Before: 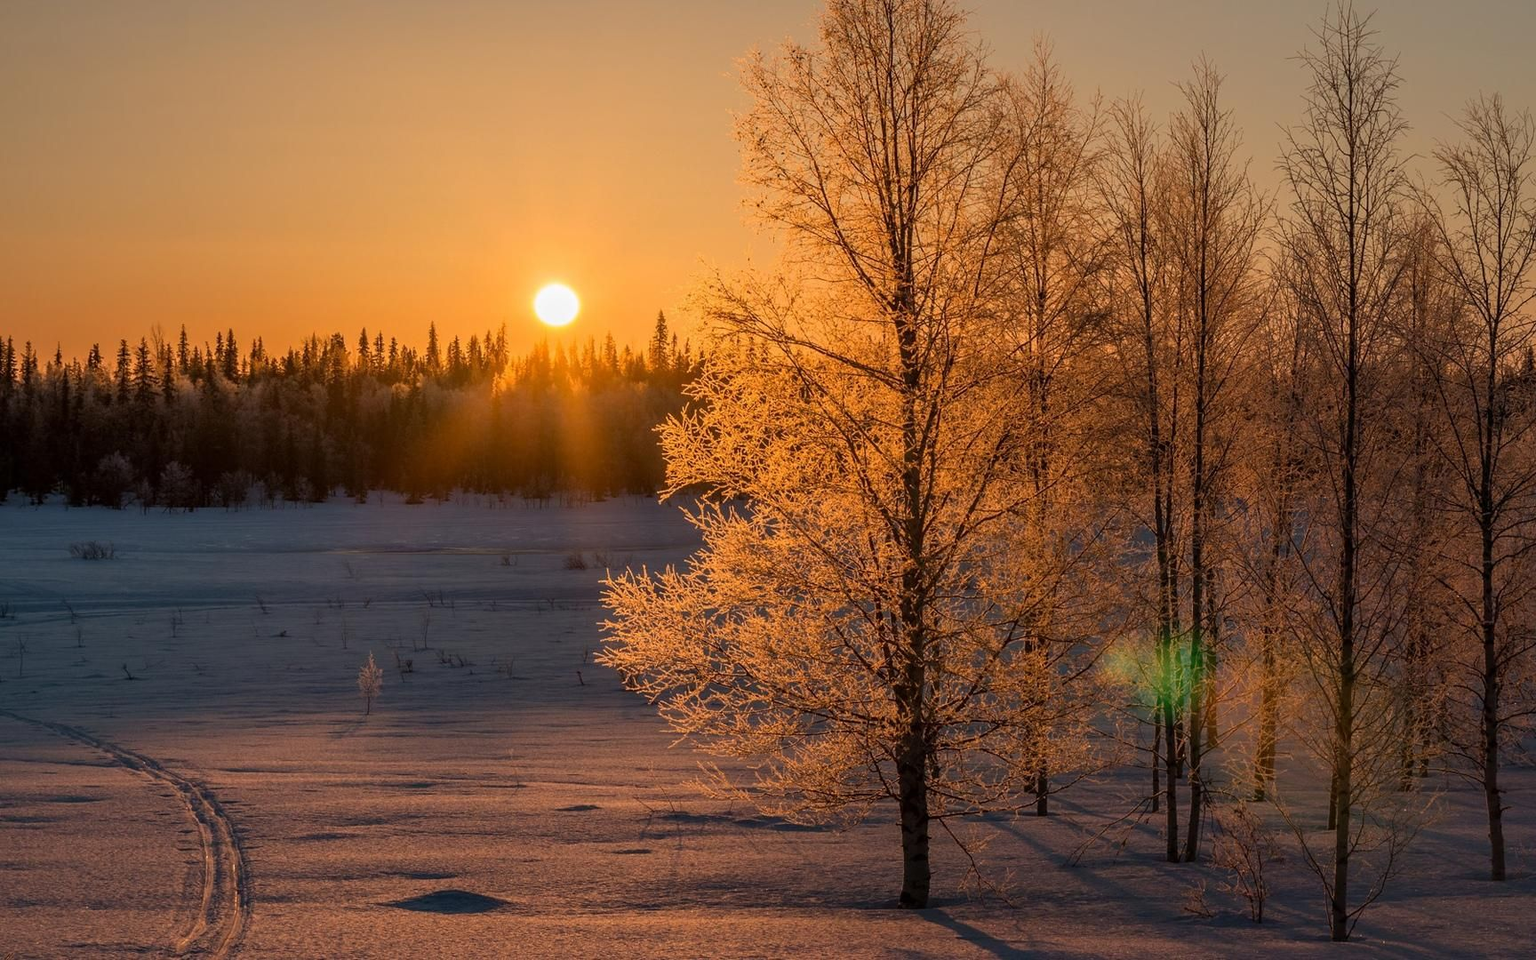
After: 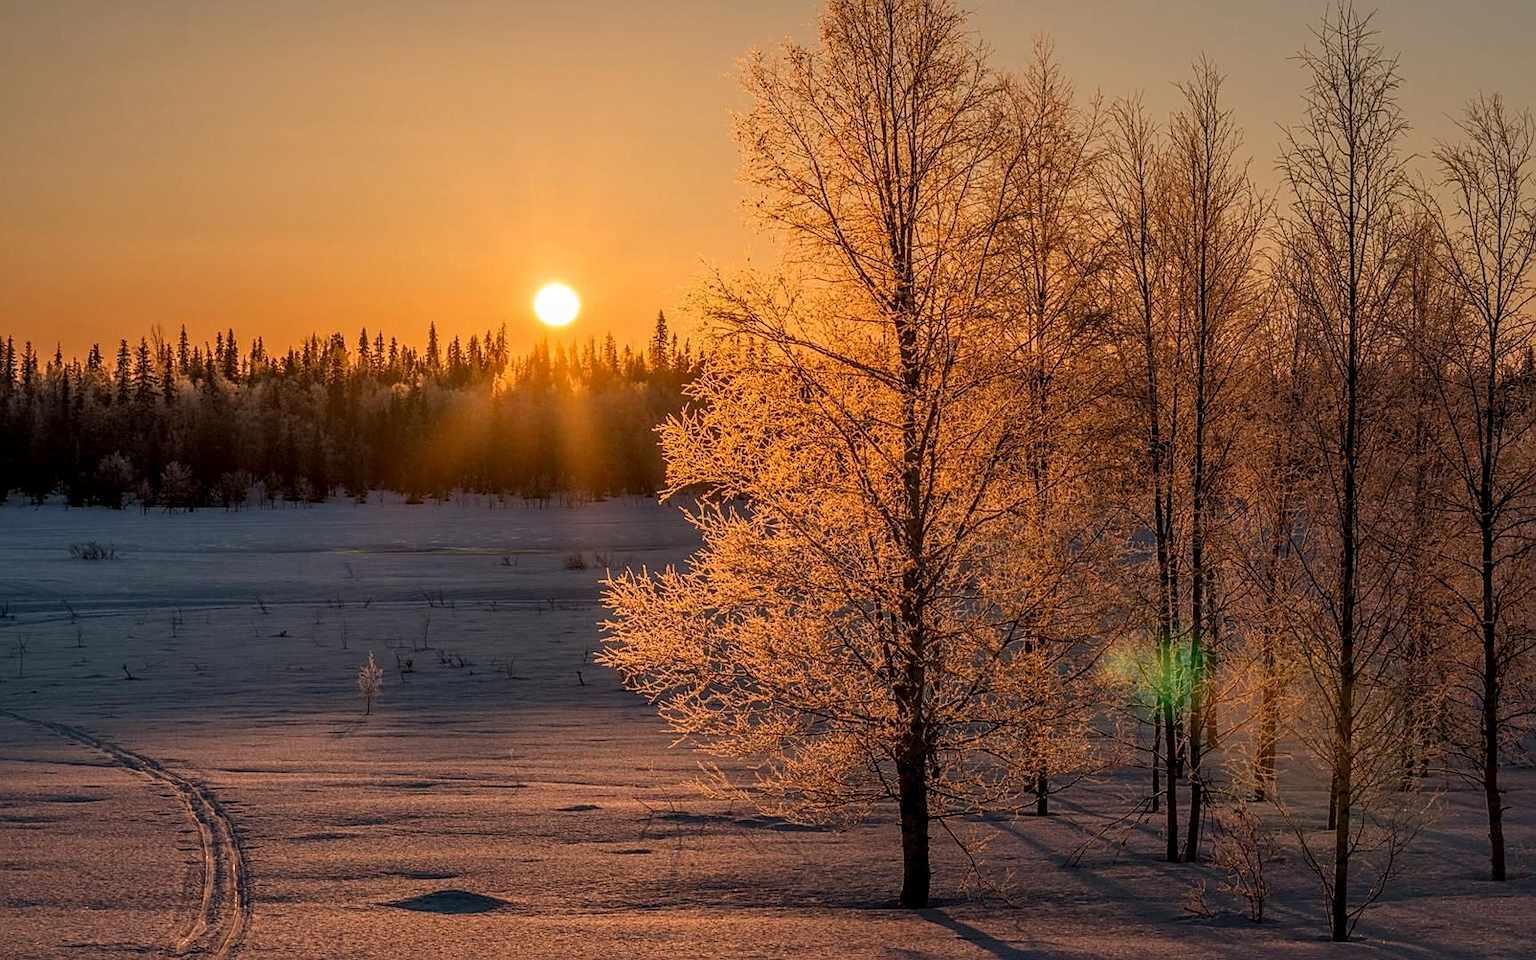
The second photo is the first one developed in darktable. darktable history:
local contrast: highlights 0%, shadows 0%, detail 133%
sharpen: on, module defaults
